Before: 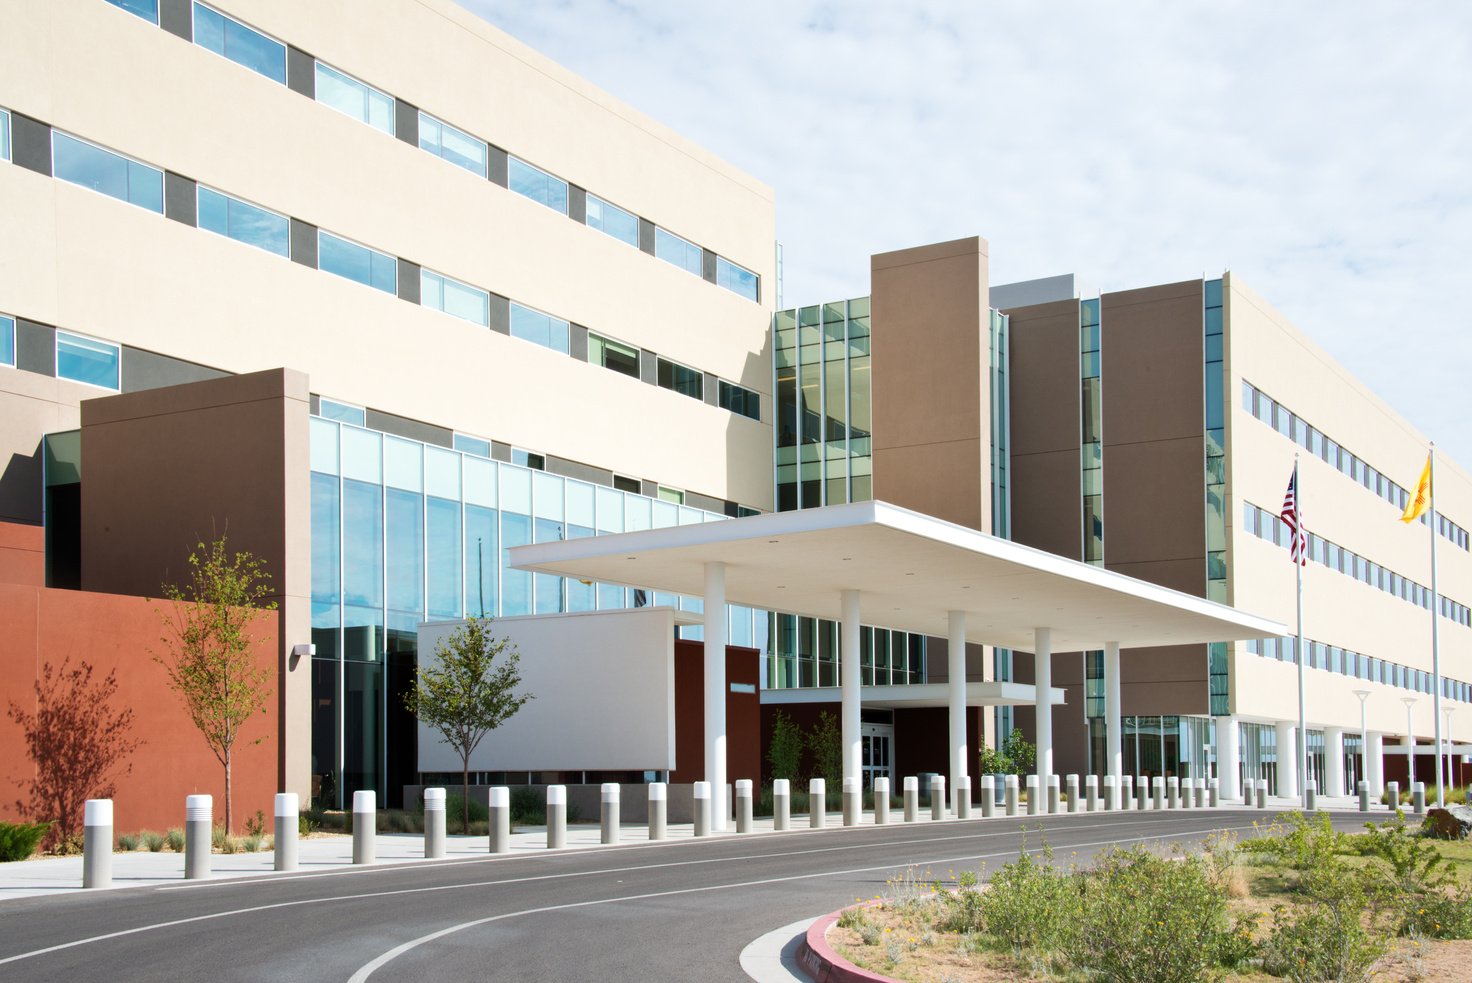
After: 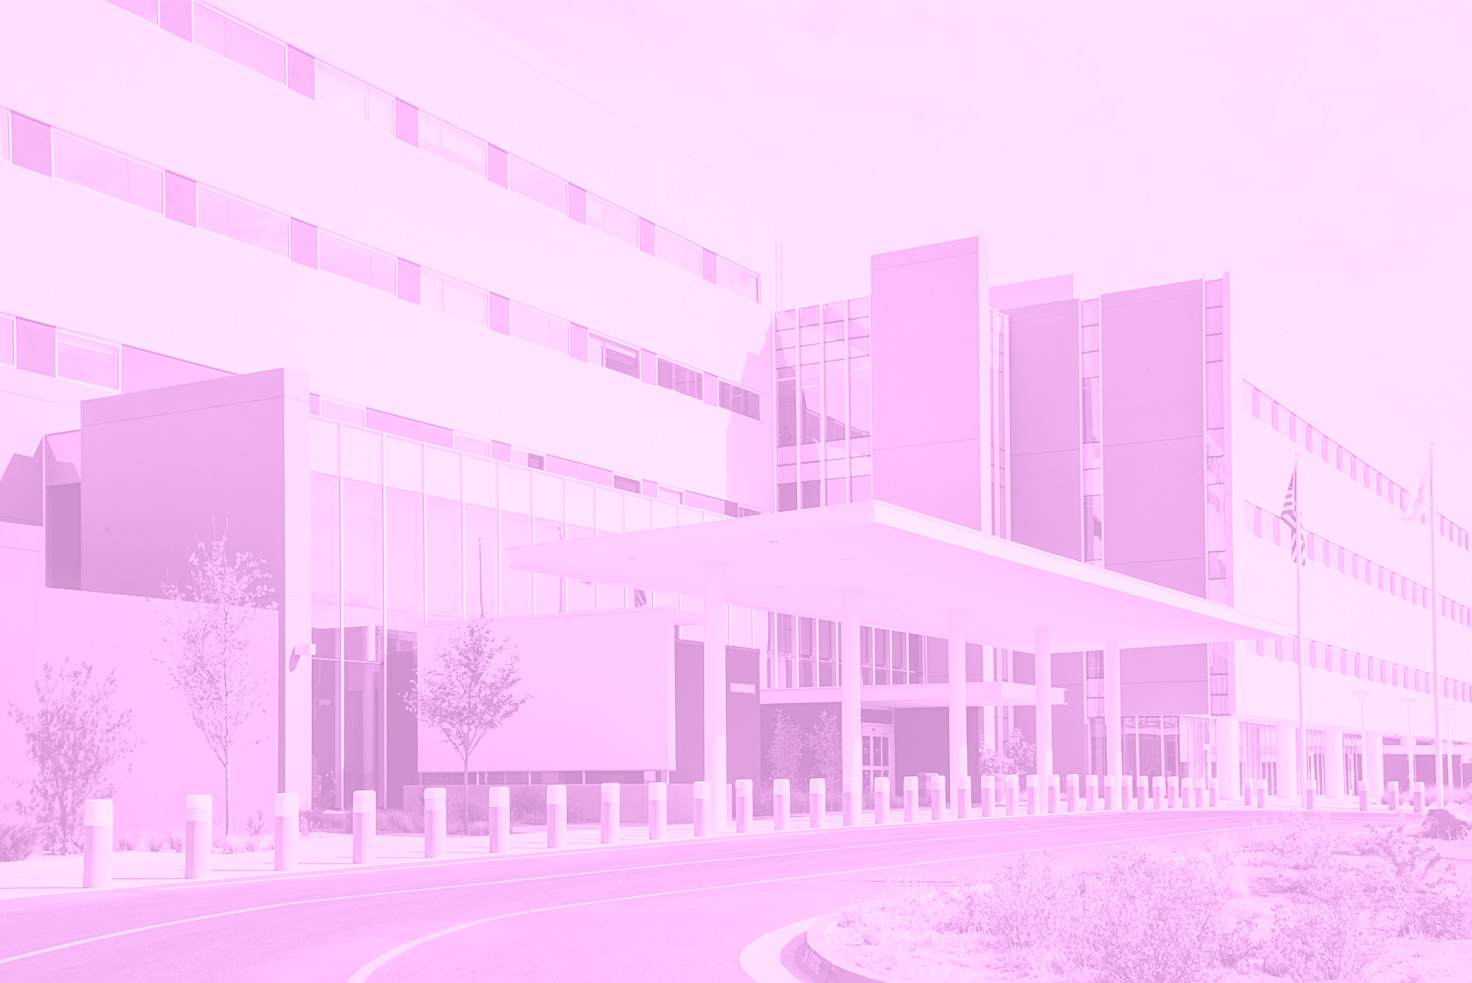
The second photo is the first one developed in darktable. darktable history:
colorize: hue 331.2°, saturation 75%, source mix 30.28%, lightness 70.52%, version 1
local contrast: on, module defaults
sharpen: on, module defaults
